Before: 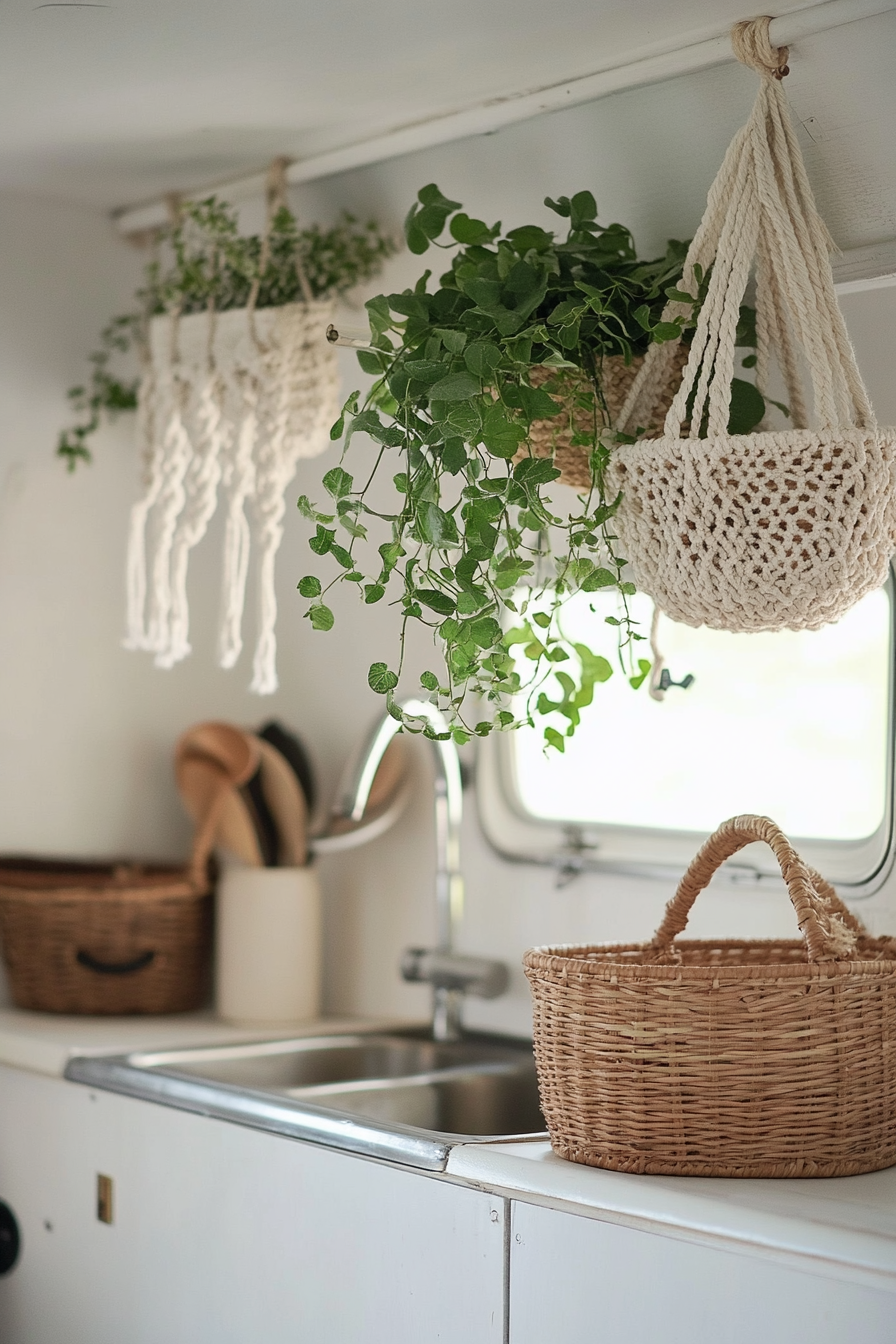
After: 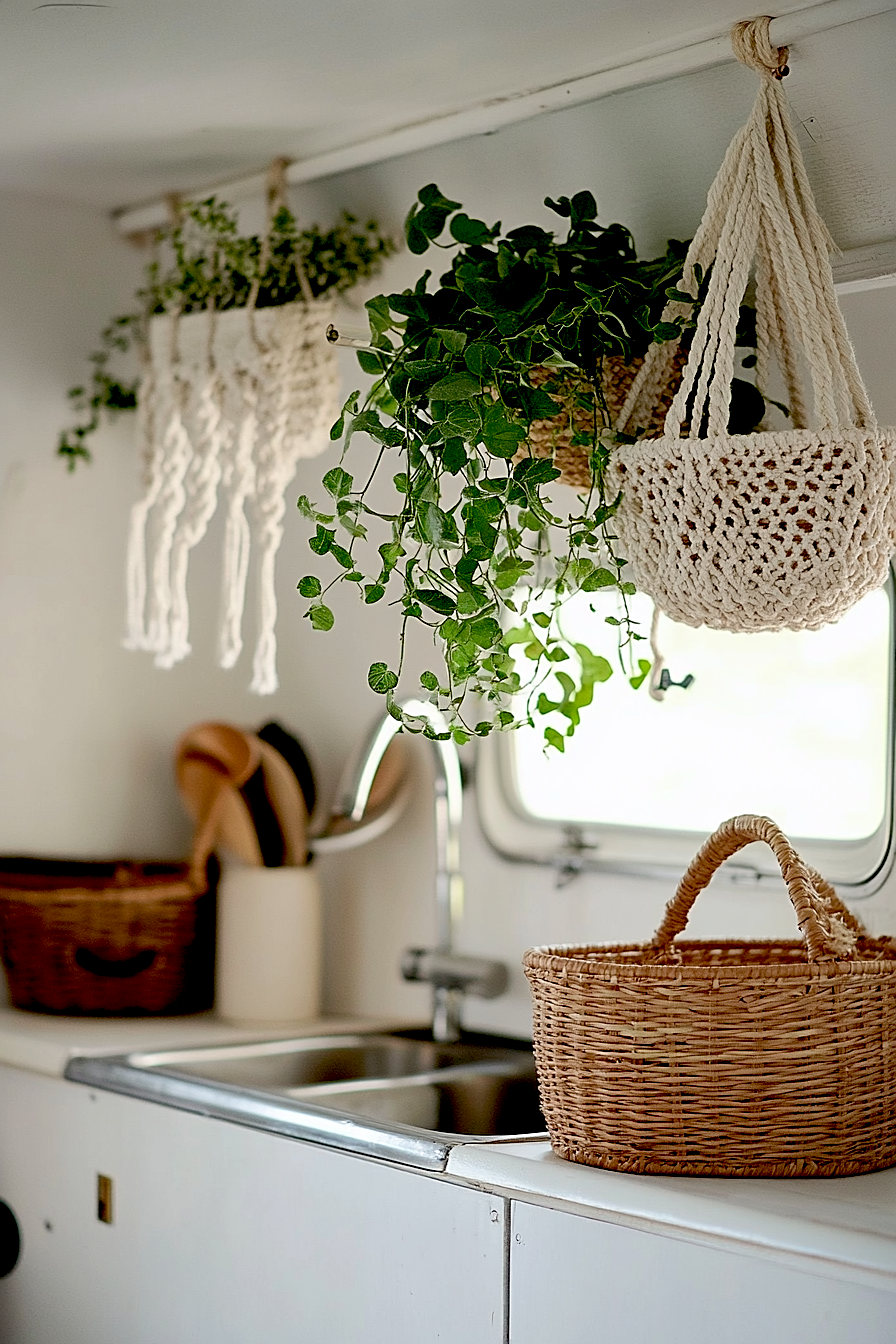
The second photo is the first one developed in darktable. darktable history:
sharpen: on, module defaults
exposure: black level correction 0.048, exposure 0.013 EV, compensate exposure bias true, compensate highlight preservation false
